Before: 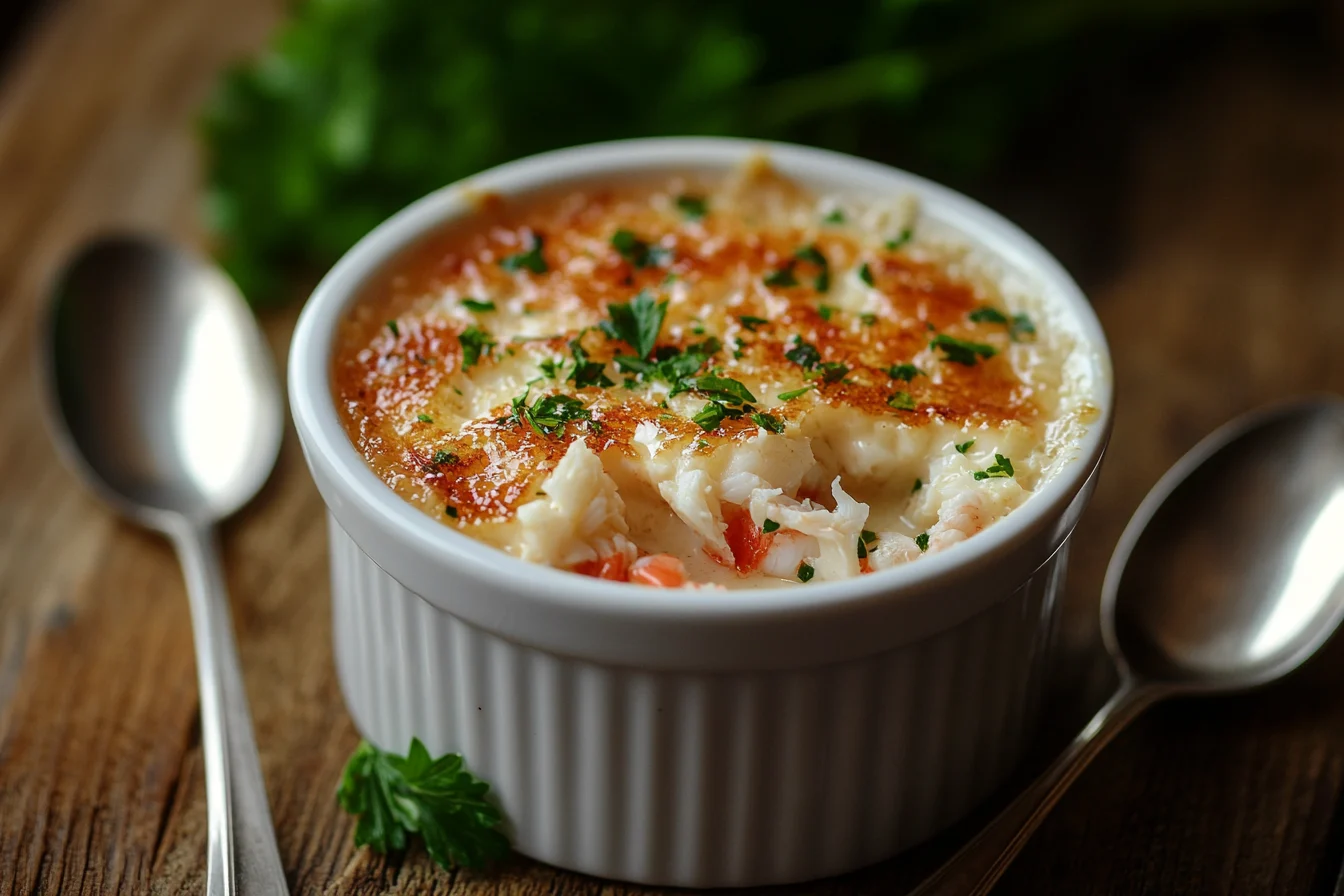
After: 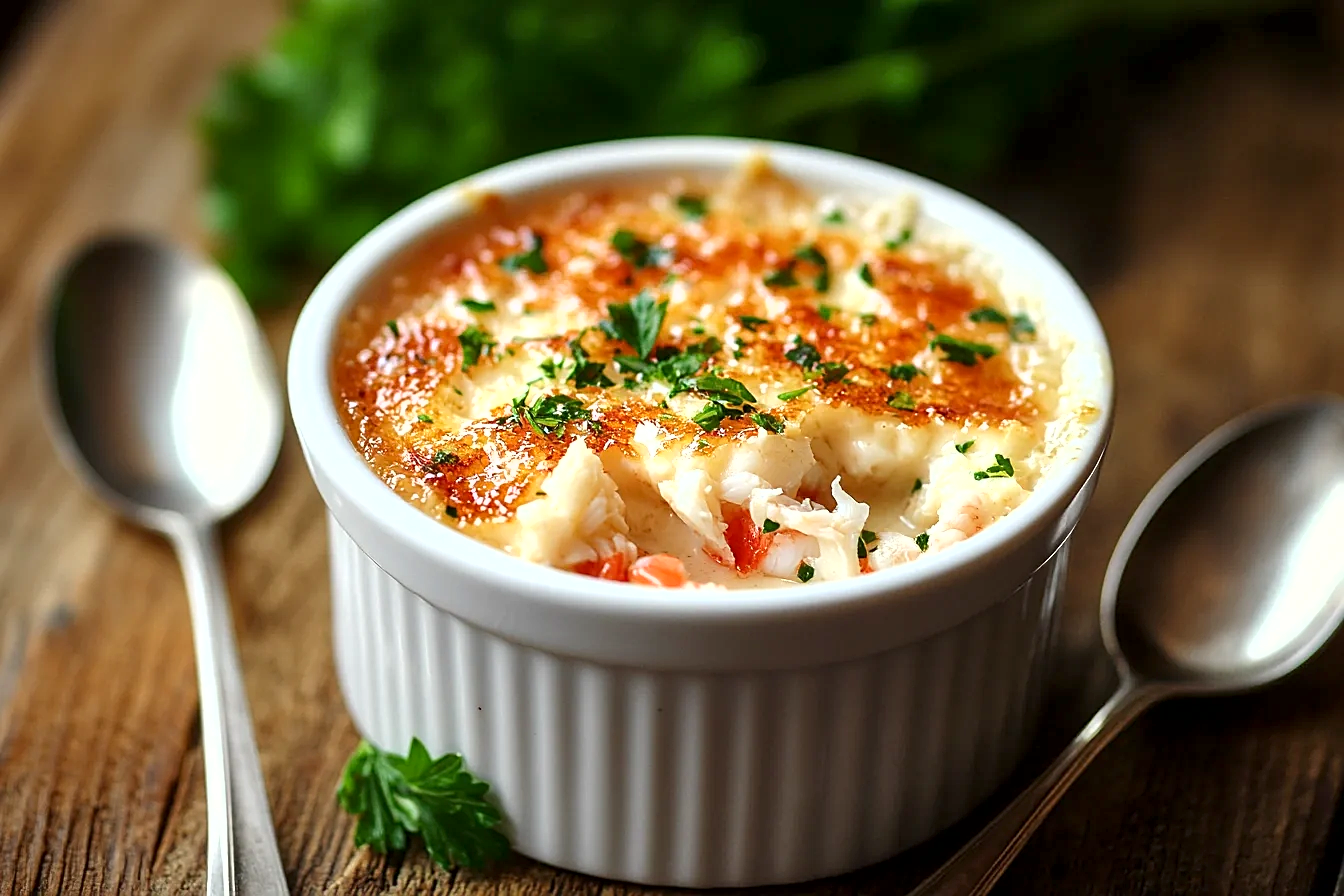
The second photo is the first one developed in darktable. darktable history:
white balance: emerald 1
sharpen: on, module defaults
shadows and highlights: radius 125.46, shadows 30.51, highlights -30.51, low approximation 0.01, soften with gaussian
exposure: black level correction 0.001, exposure 0.955 EV, compensate exposure bias true, compensate highlight preservation false
